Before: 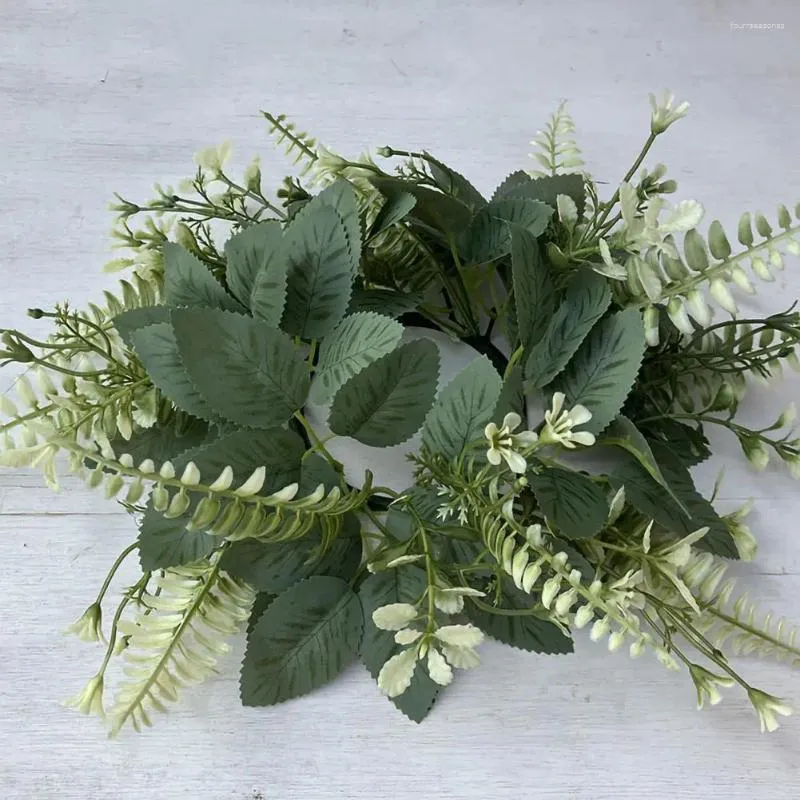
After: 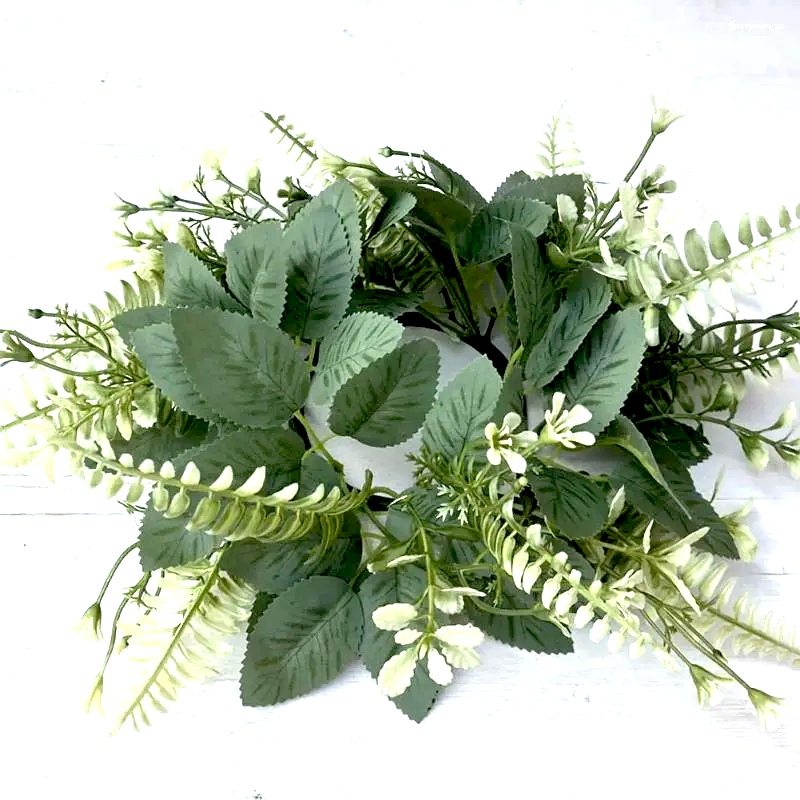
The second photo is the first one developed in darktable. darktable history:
exposure: black level correction 0.011, exposure 1.08 EV, compensate highlight preservation false
